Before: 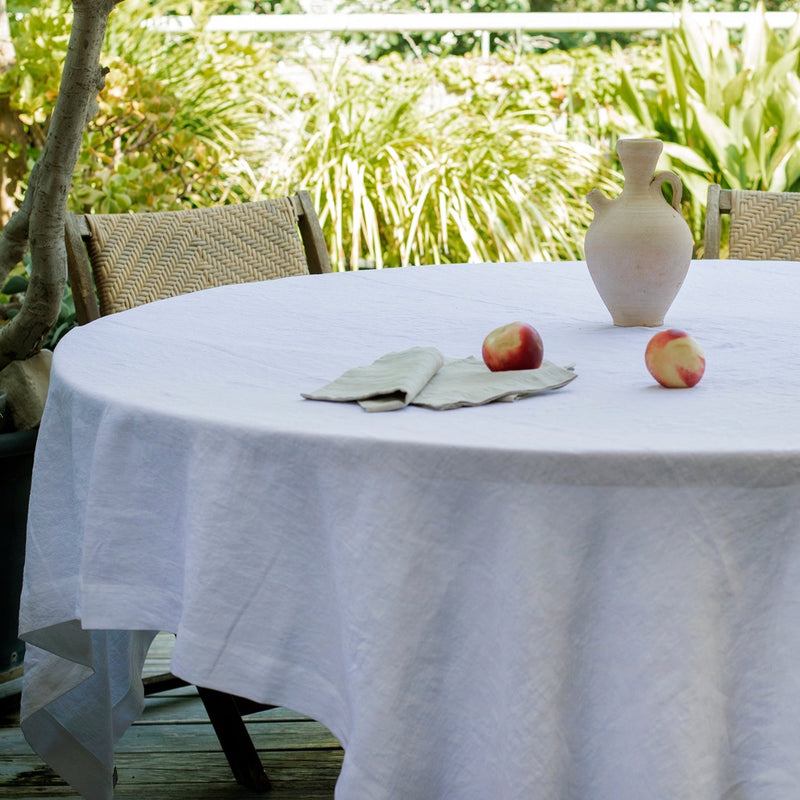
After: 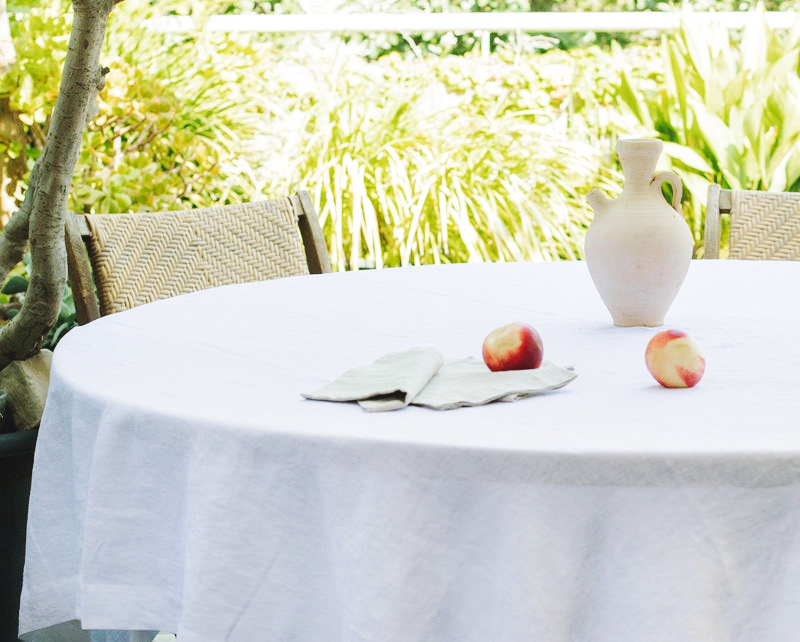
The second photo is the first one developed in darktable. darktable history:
base curve: curves: ch0 [(0, 0.007) (0.028, 0.063) (0.121, 0.311) (0.46, 0.743) (0.859, 0.957) (1, 1)], preserve colors none
crop: bottom 19.644%
